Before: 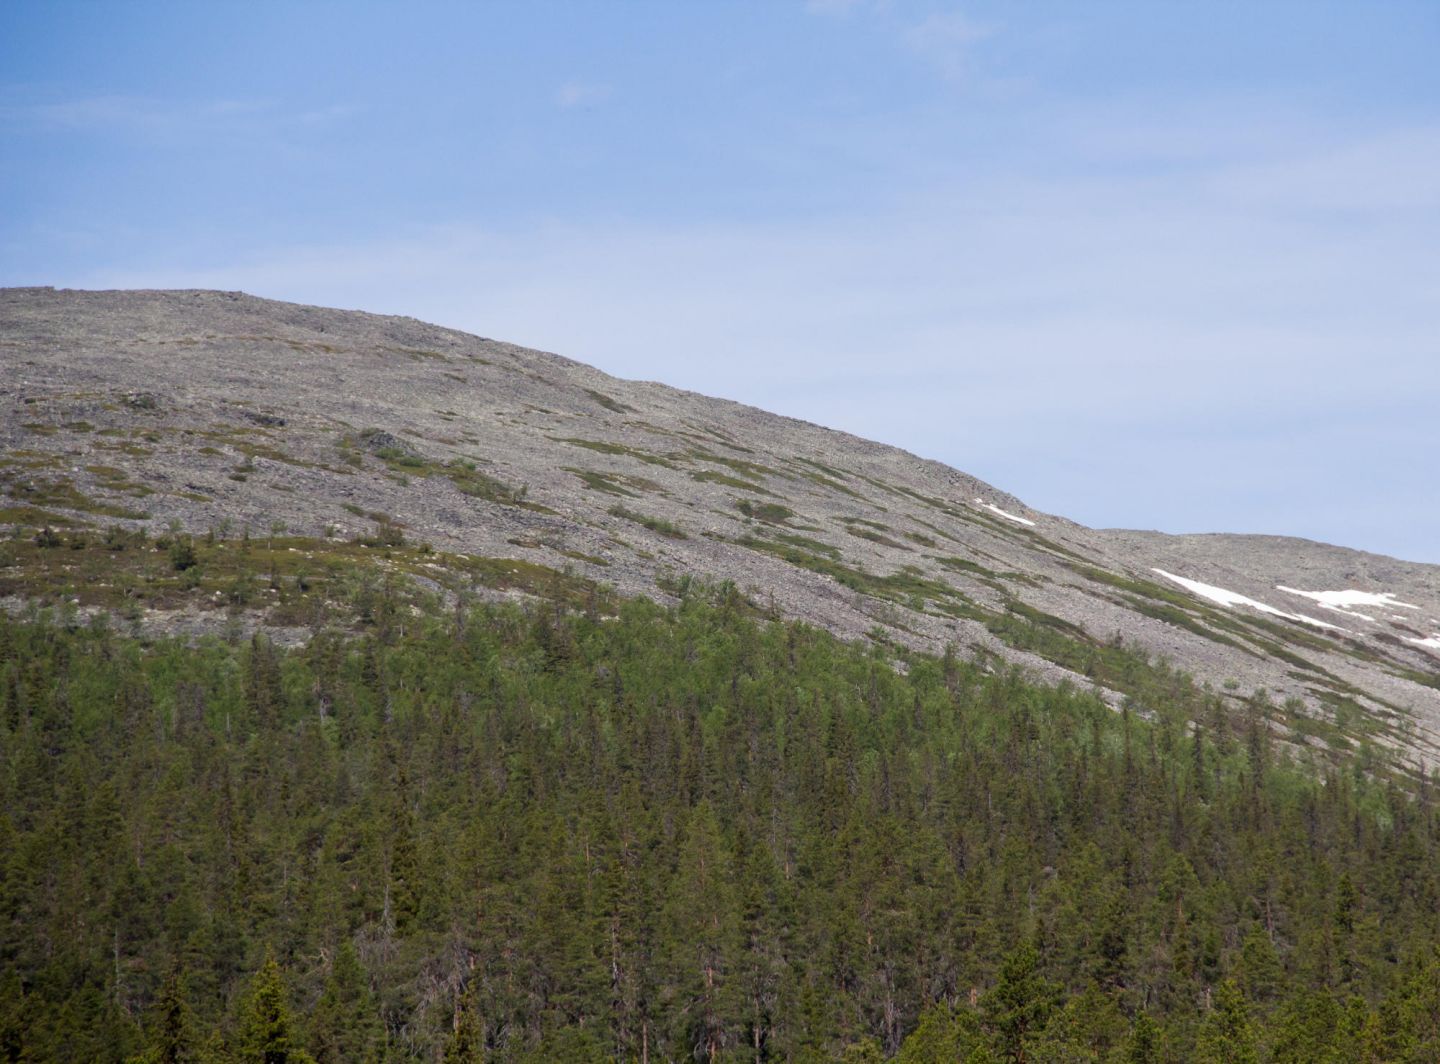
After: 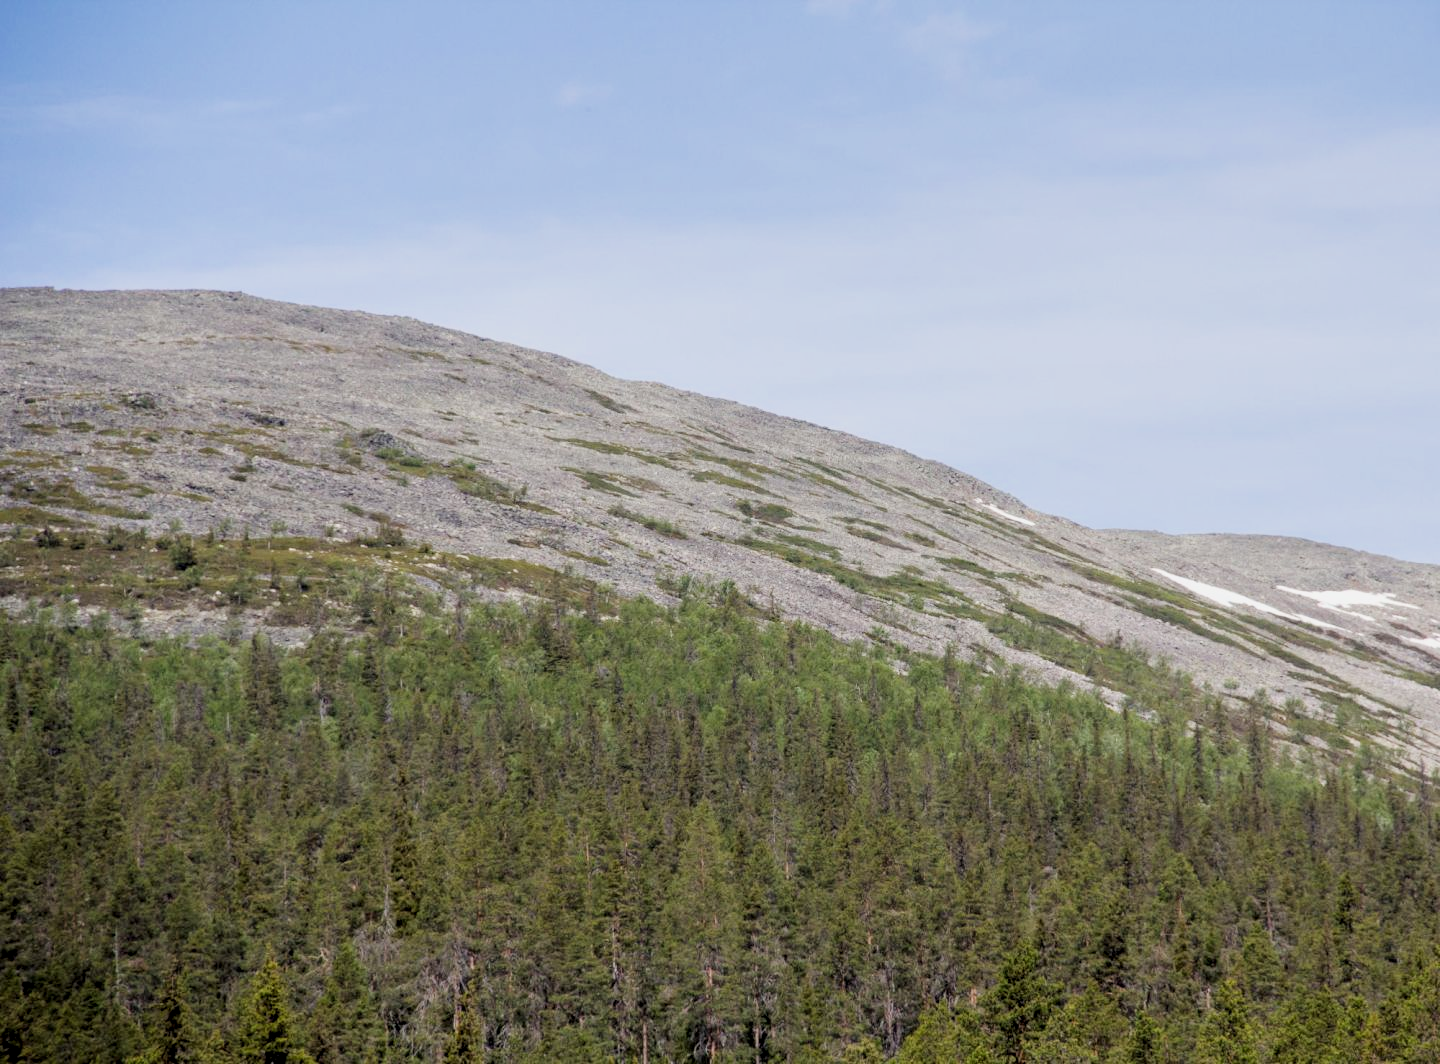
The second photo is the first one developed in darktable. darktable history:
tone equalizer: on, module defaults
local contrast: on, module defaults
exposure: black level correction 0, exposure 0.691 EV, compensate exposure bias true, compensate highlight preservation false
filmic rgb: black relative exposure -7.65 EV, white relative exposure 4.56 EV, hardness 3.61
